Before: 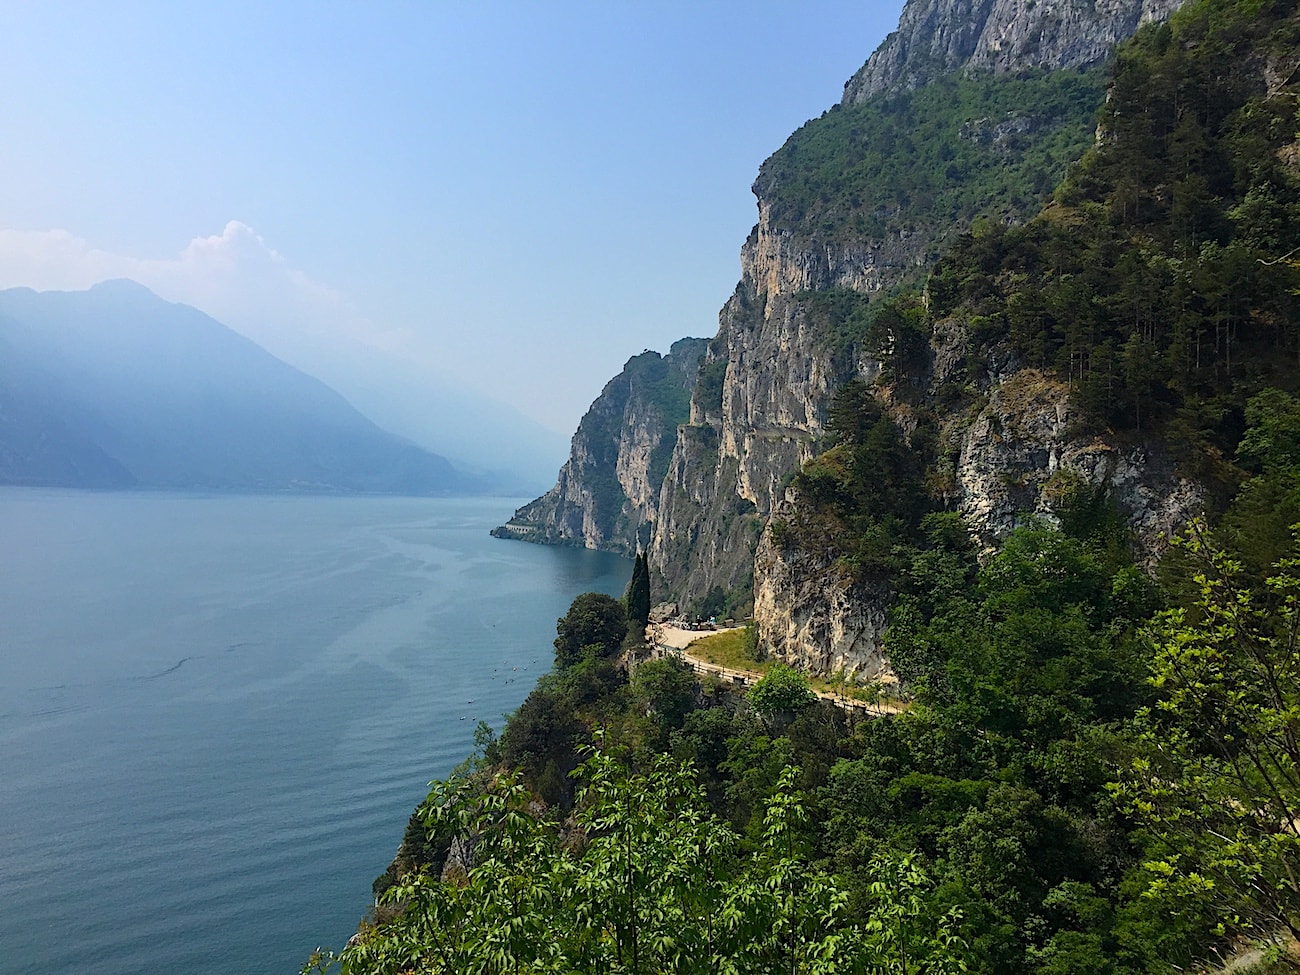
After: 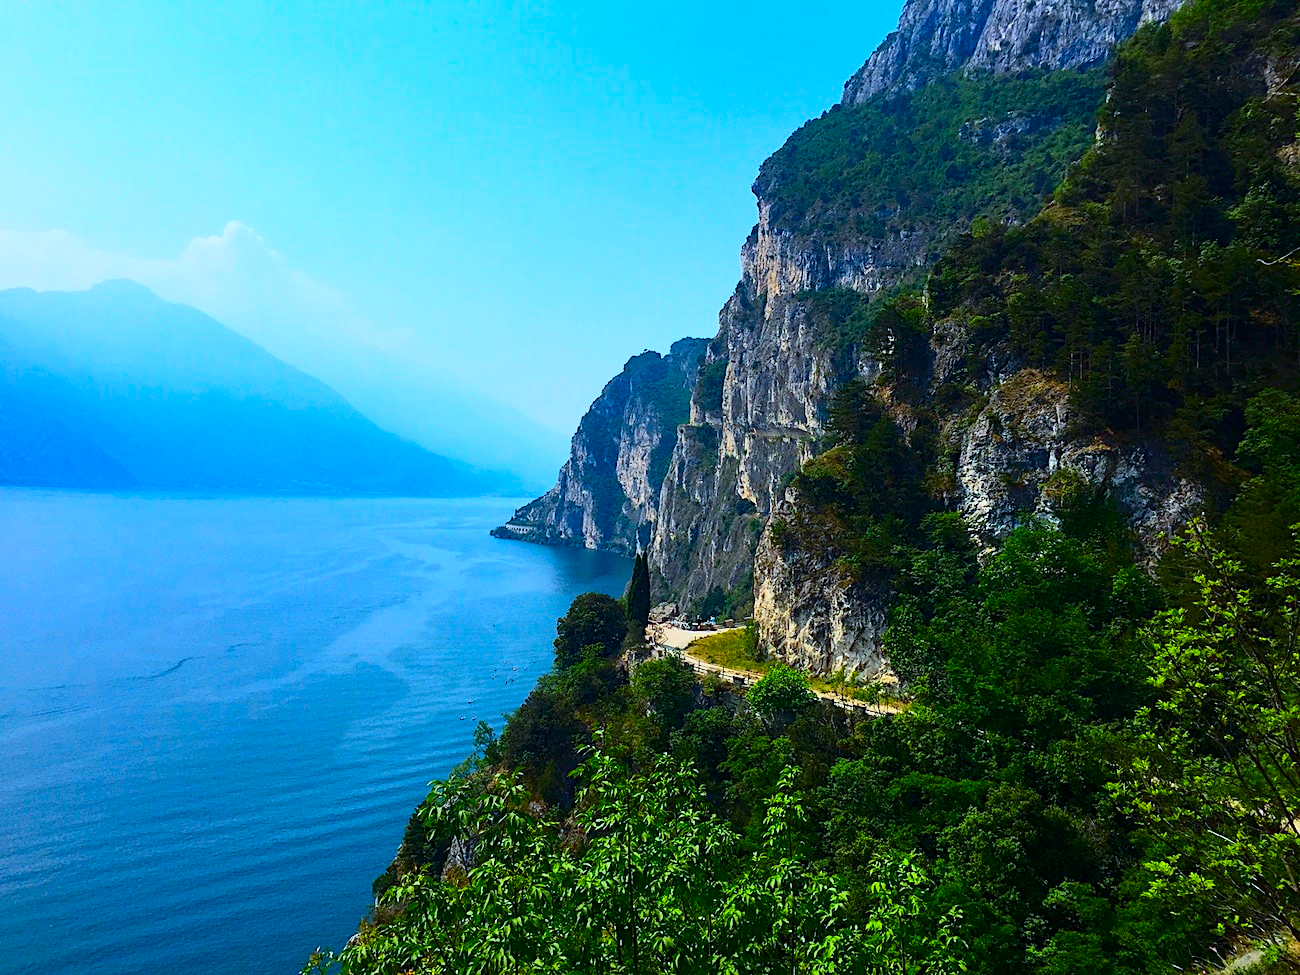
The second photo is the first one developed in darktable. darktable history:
contrast brightness saturation: contrast 0.26, brightness 0.02, saturation 0.87
white balance: red 0.931, blue 1.11
